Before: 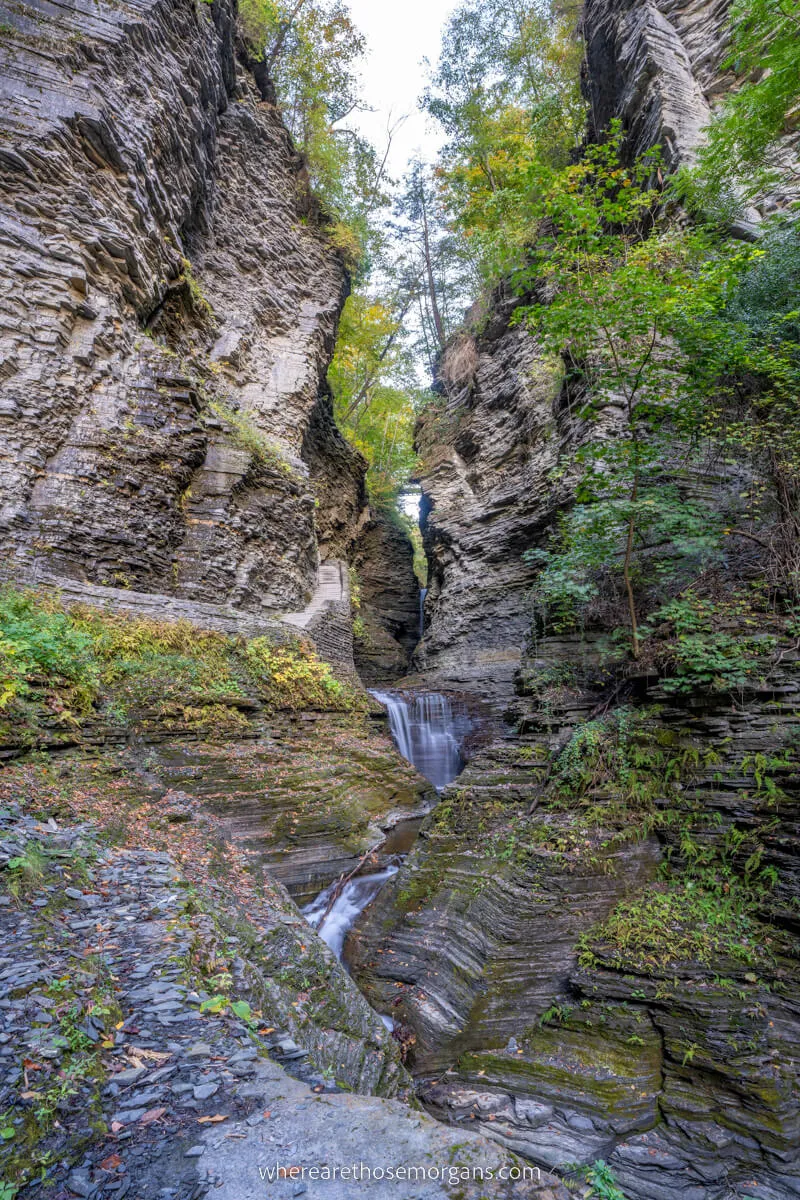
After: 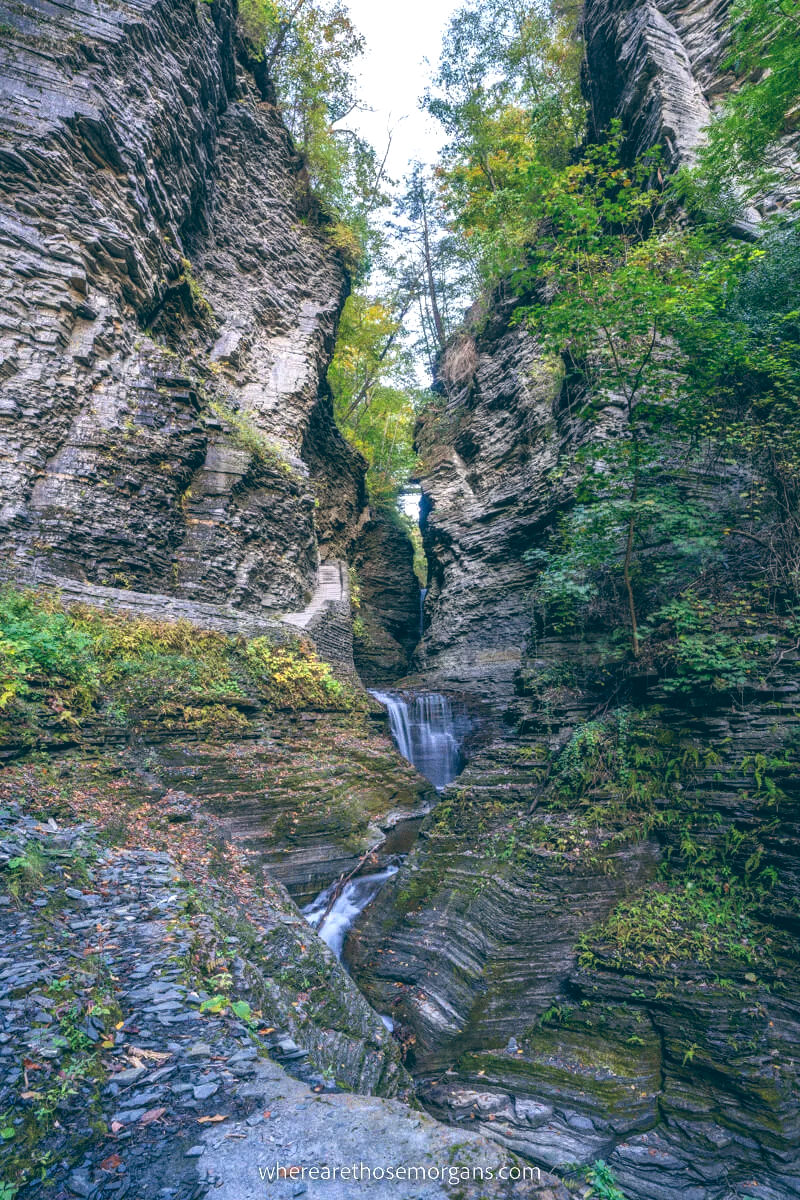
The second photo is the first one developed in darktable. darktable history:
color balance: lift [1.016, 0.983, 1, 1.017], gamma [0.958, 1, 1, 1], gain [0.981, 1.007, 0.993, 1.002], input saturation 118.26%, contrast 13.43%, contrast fulcrum 21.62%, output saturation 82.76%
tone equalizer: on, module defaults
grain: coarseness 7.08 ISO, strength 21.67%, mid-tones bias 59.58%
